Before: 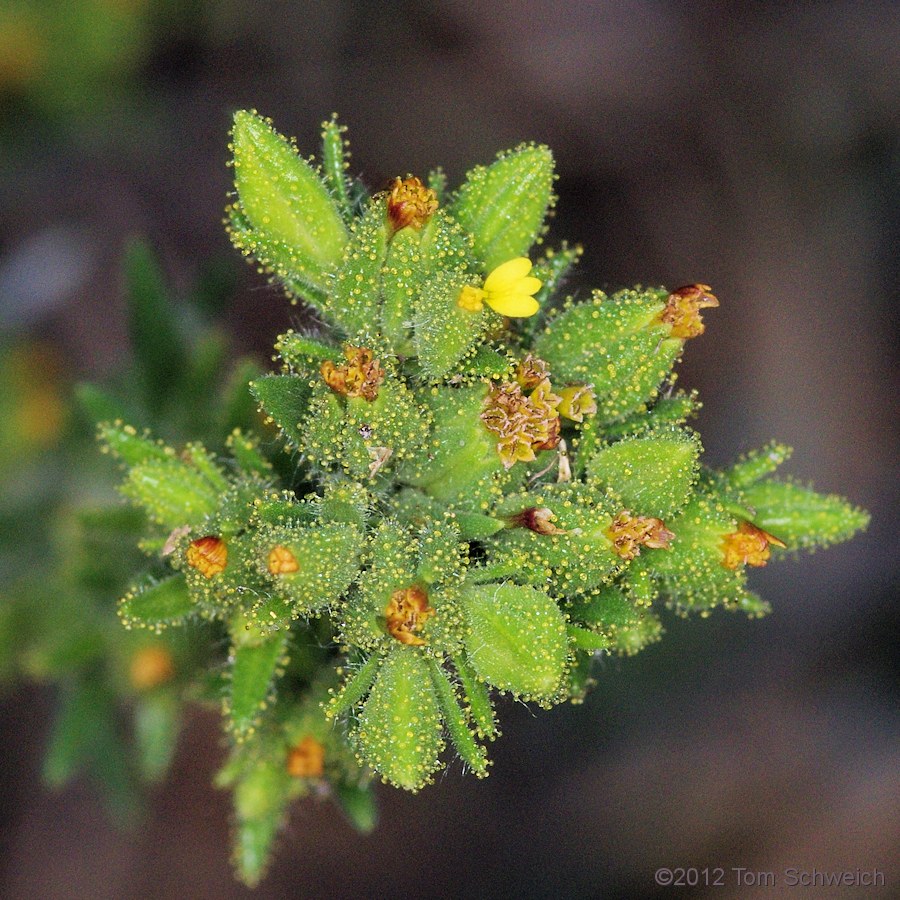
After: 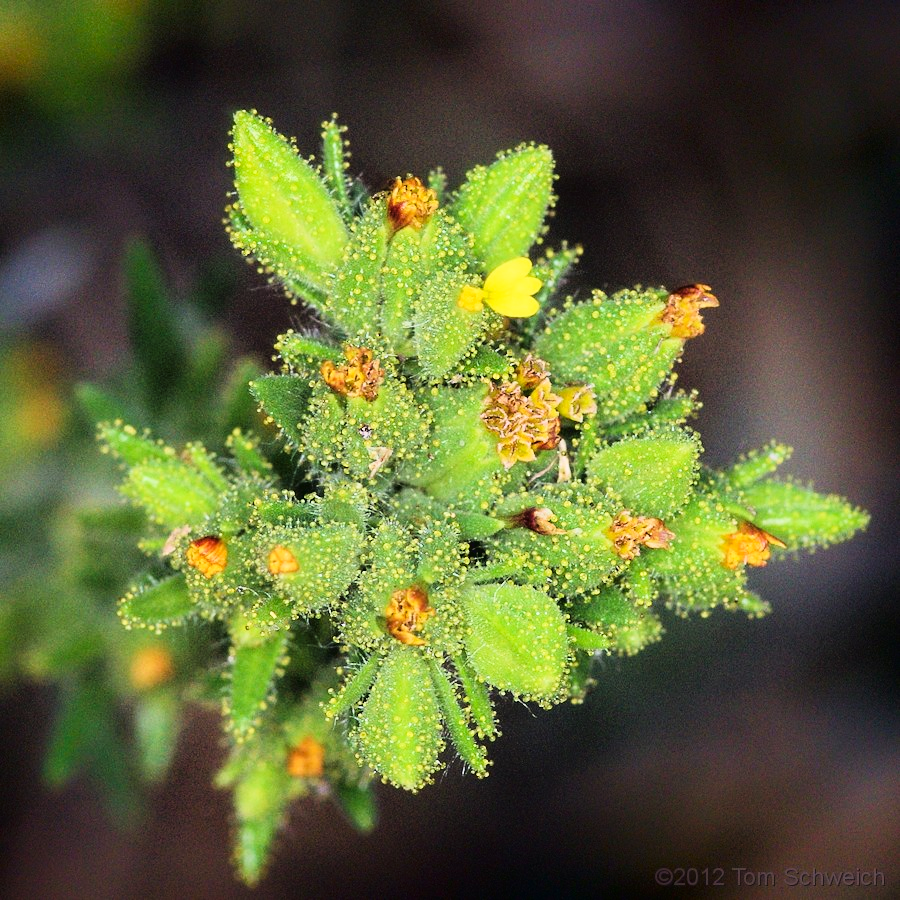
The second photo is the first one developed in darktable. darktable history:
shadows and highlights: shadows -86.37, highlights -35.25, soften with gaussian
tone curve: curves: ch0 [(0.003, 0.032) (0.037, 0.037) (0.142, 0.117) (0.279, 0.311) (0.405, 0.49) (0.526, 0.651) (0.722, 0.857) (0.875, 0.946) (1, 0.98)]; ch1 [(0, 0) (0.305, 0.325) (0.453, 0.437) (0.482, 0.473) (0.501, 0.498) (0.515, 0.523) (0.559, 0.591) (0.6, 0.659) (0.656, 0.71) (1, 1)]; ch2 [(0, 0) (0.323, 0.277) (0.424, 0.396) (0.479, 0.484) (0.499, 0.502) (0.515, 0.537) (0.564, 0.595) (0.644, 0.703) (0.742, 0.803) (1, 1)], color space Lab, linked channels, preserve colors none
